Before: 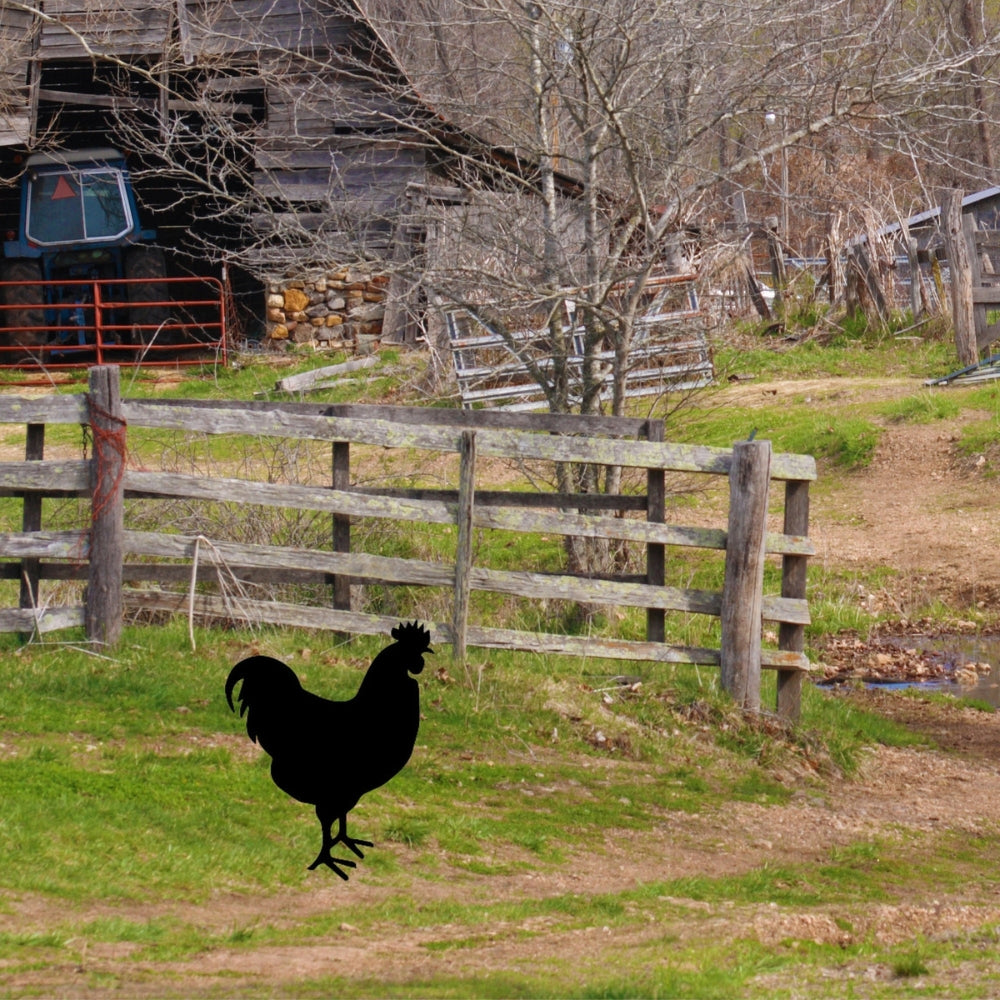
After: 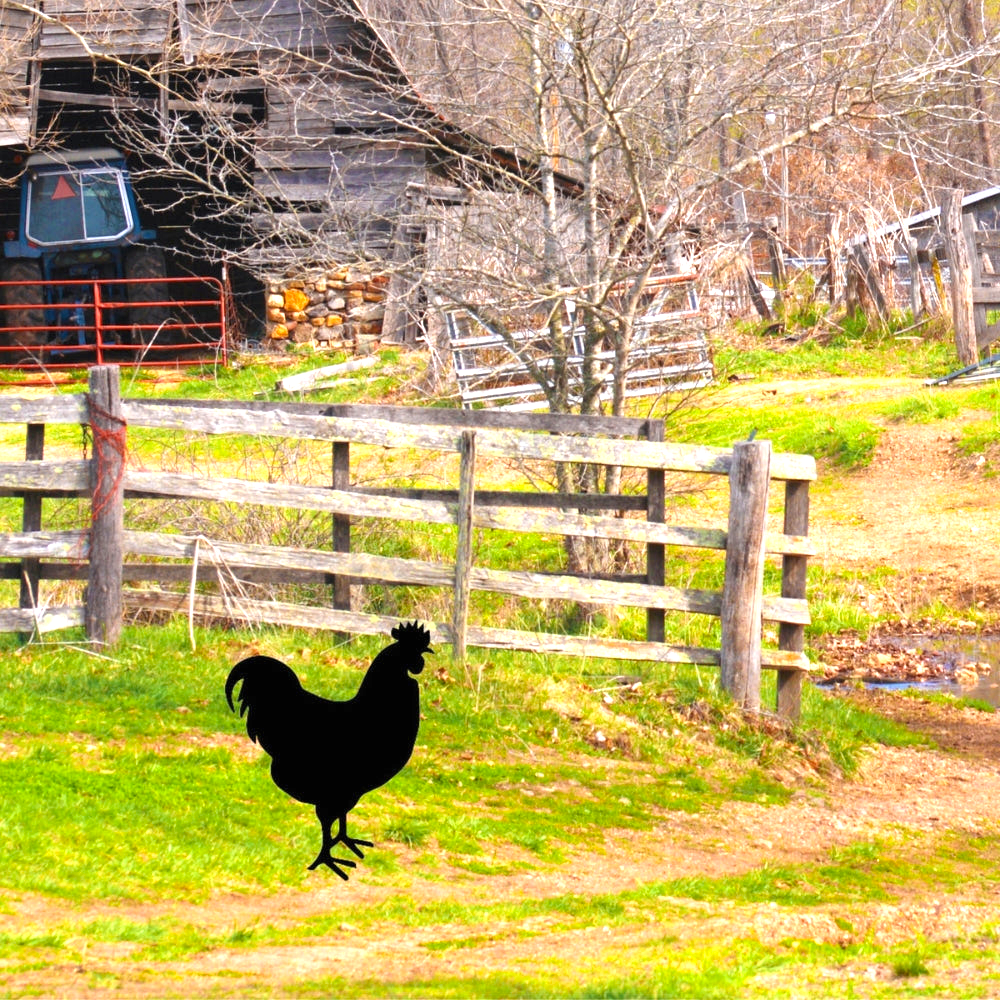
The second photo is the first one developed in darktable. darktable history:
color zones: curves: ch0 [(0.224, 0.526) (0.75, 0.5)]; ch1 [(0.055, 0.526) (0.224, 0.761) (0.377, 0.526) (0.75, 0.5)]
exposure: black level correction 0, exposure 1.2 EV, compensate highlight preservation false
